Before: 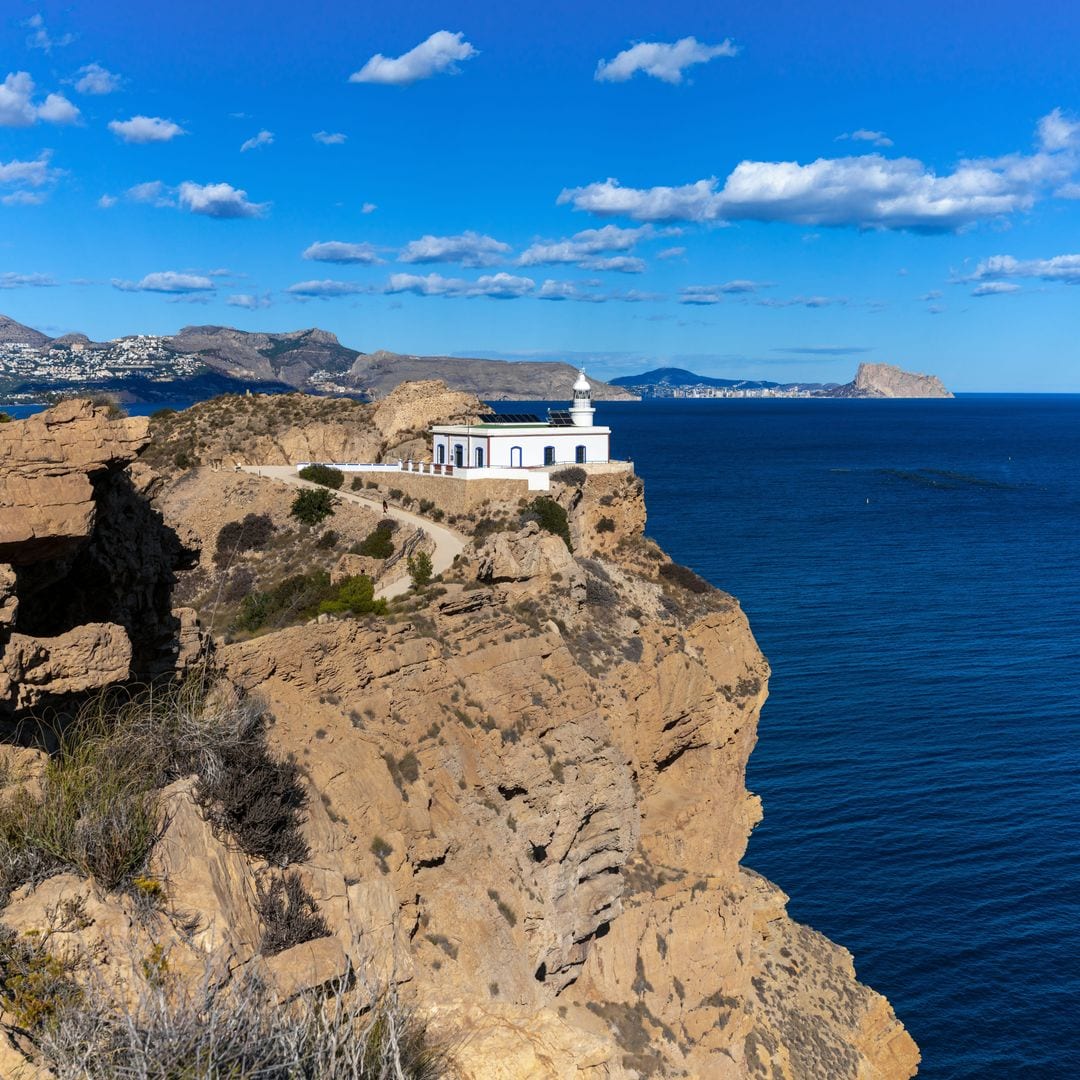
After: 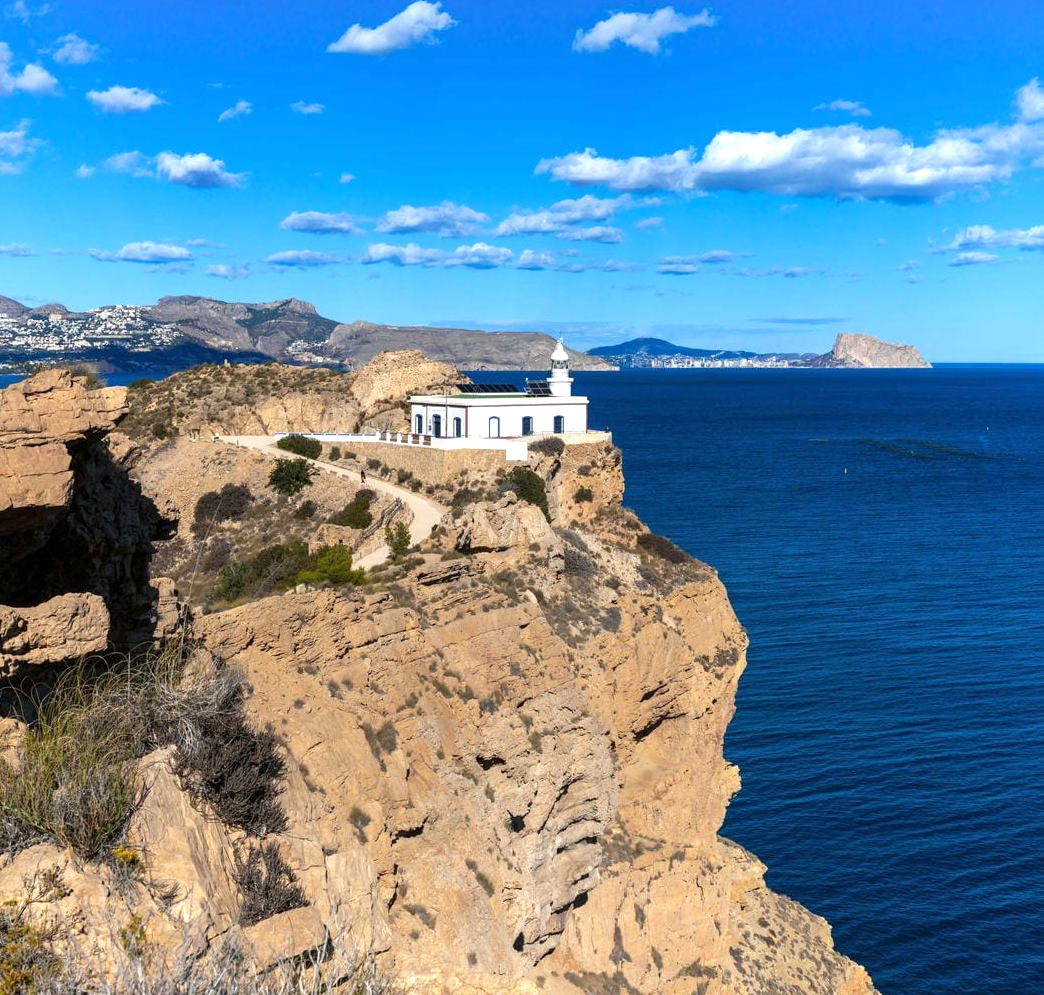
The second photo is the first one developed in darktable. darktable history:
crop: left 2.118%, top 2.867%, right 1.143%, bottom 4.931%
exposure: exposure 0.505 EV, compensate highlight preservation false
